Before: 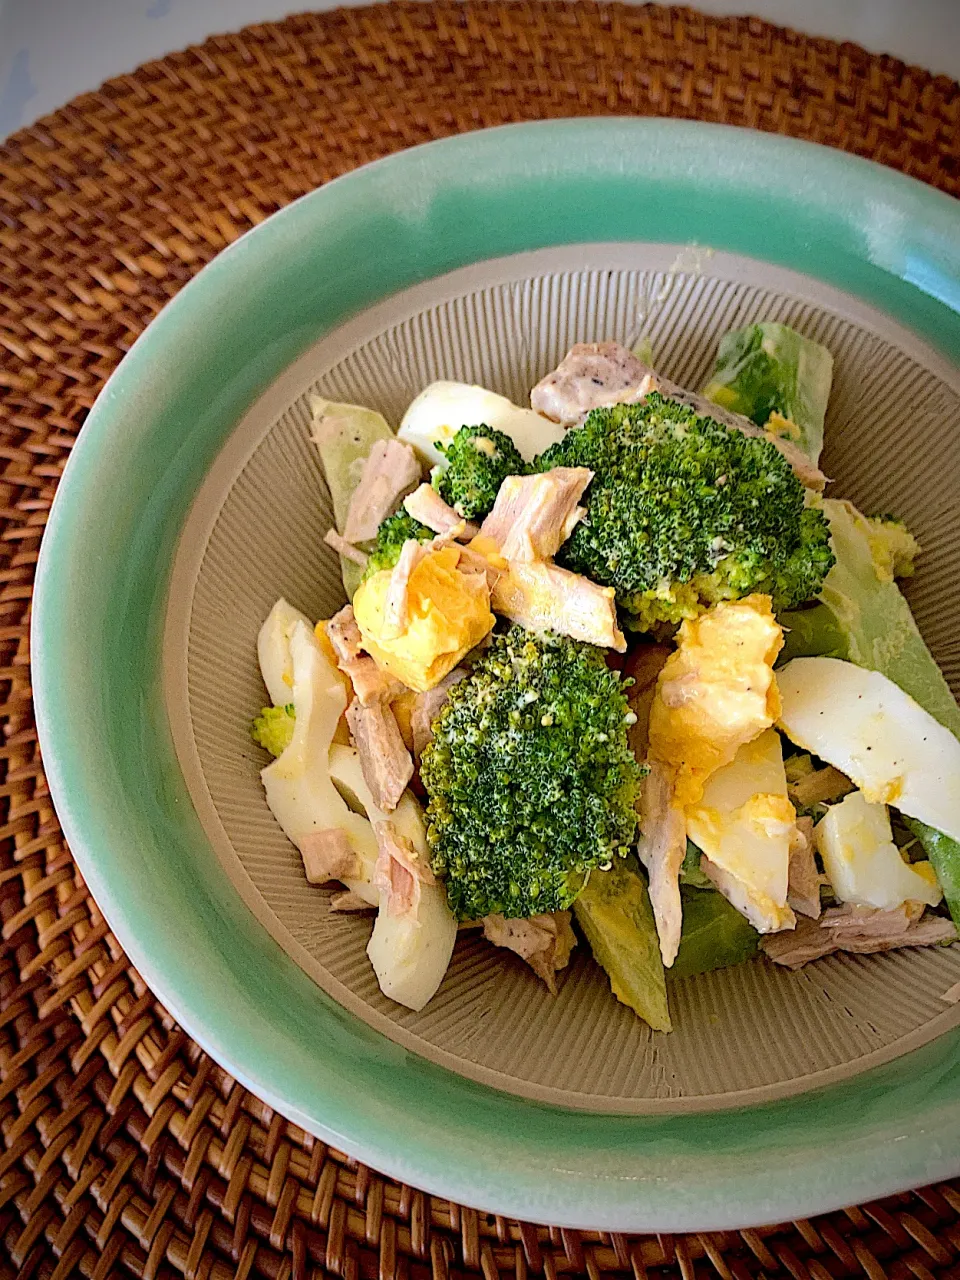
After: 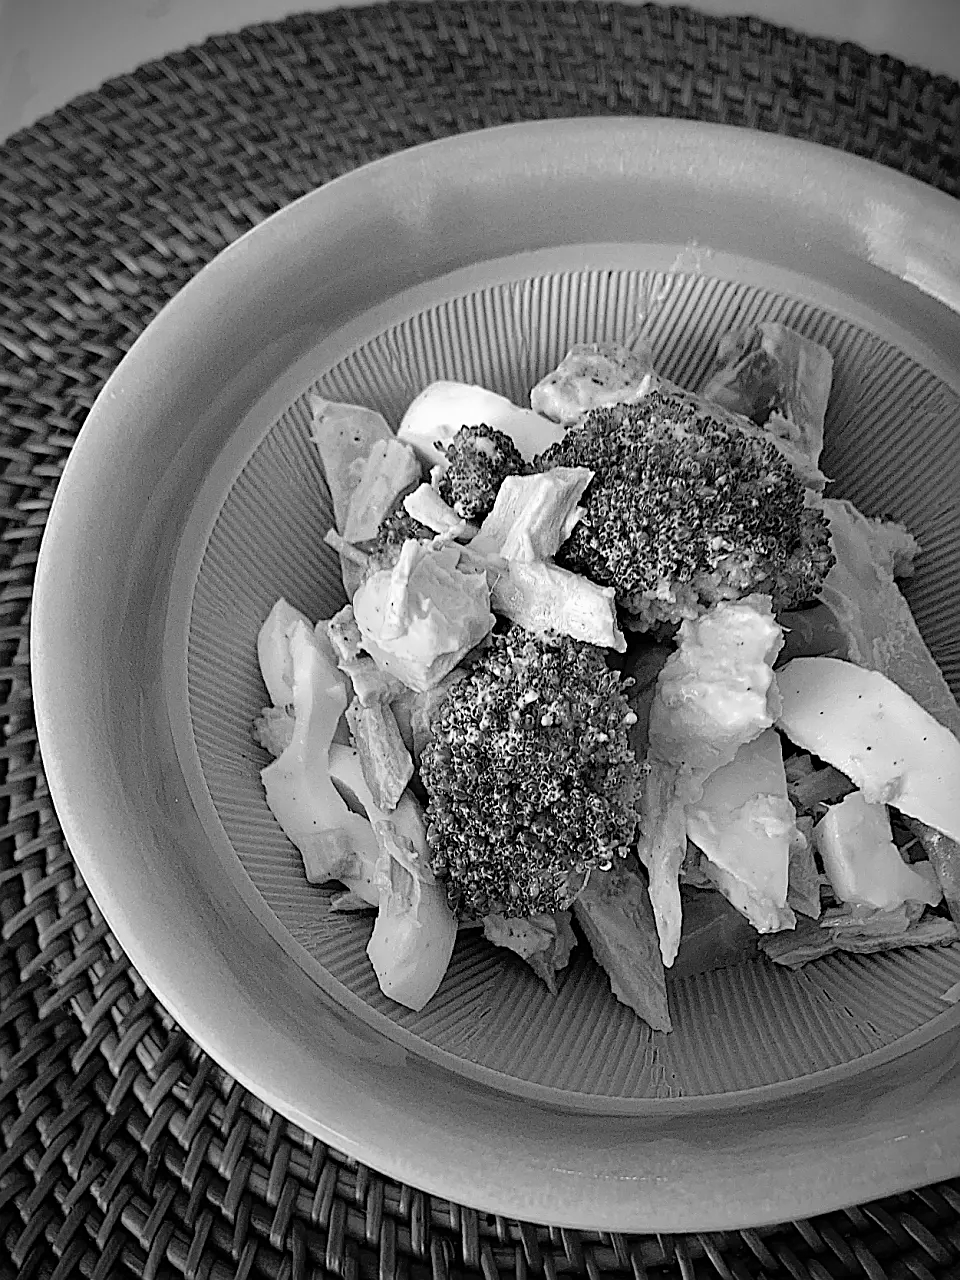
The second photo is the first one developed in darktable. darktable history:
sharpen: on, module defaults
color calibration: output gray [0.21, 0.42, 0.37, 0], illuminant as shot in camera, x 0.358, y 0.373, temperature 4628.91 K
